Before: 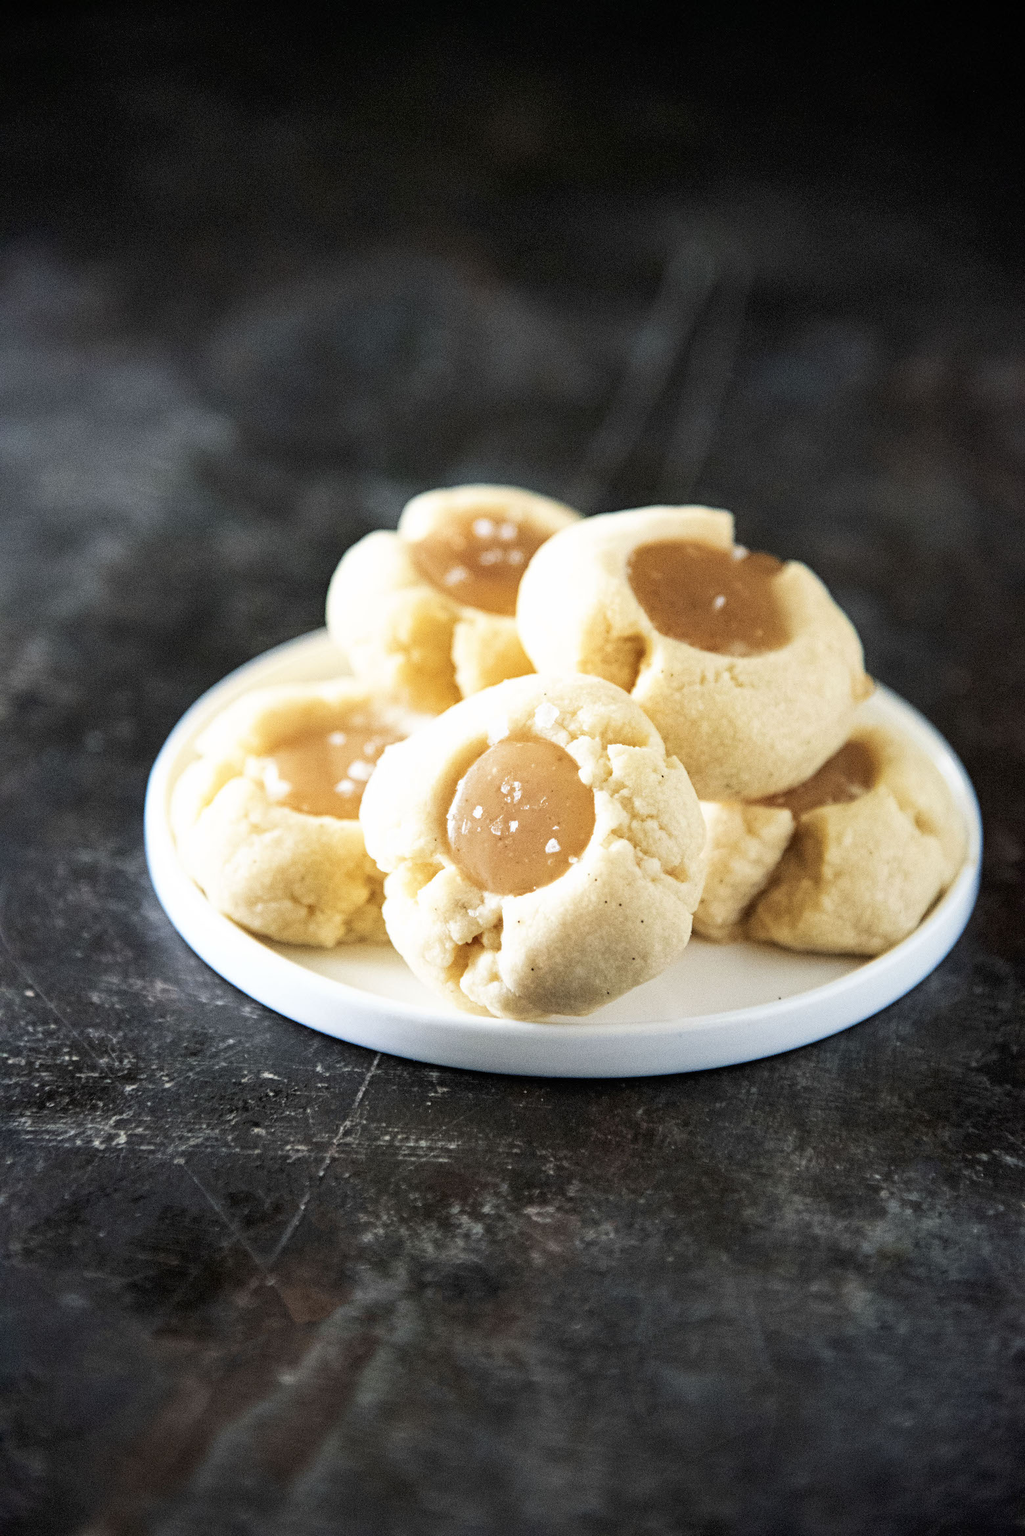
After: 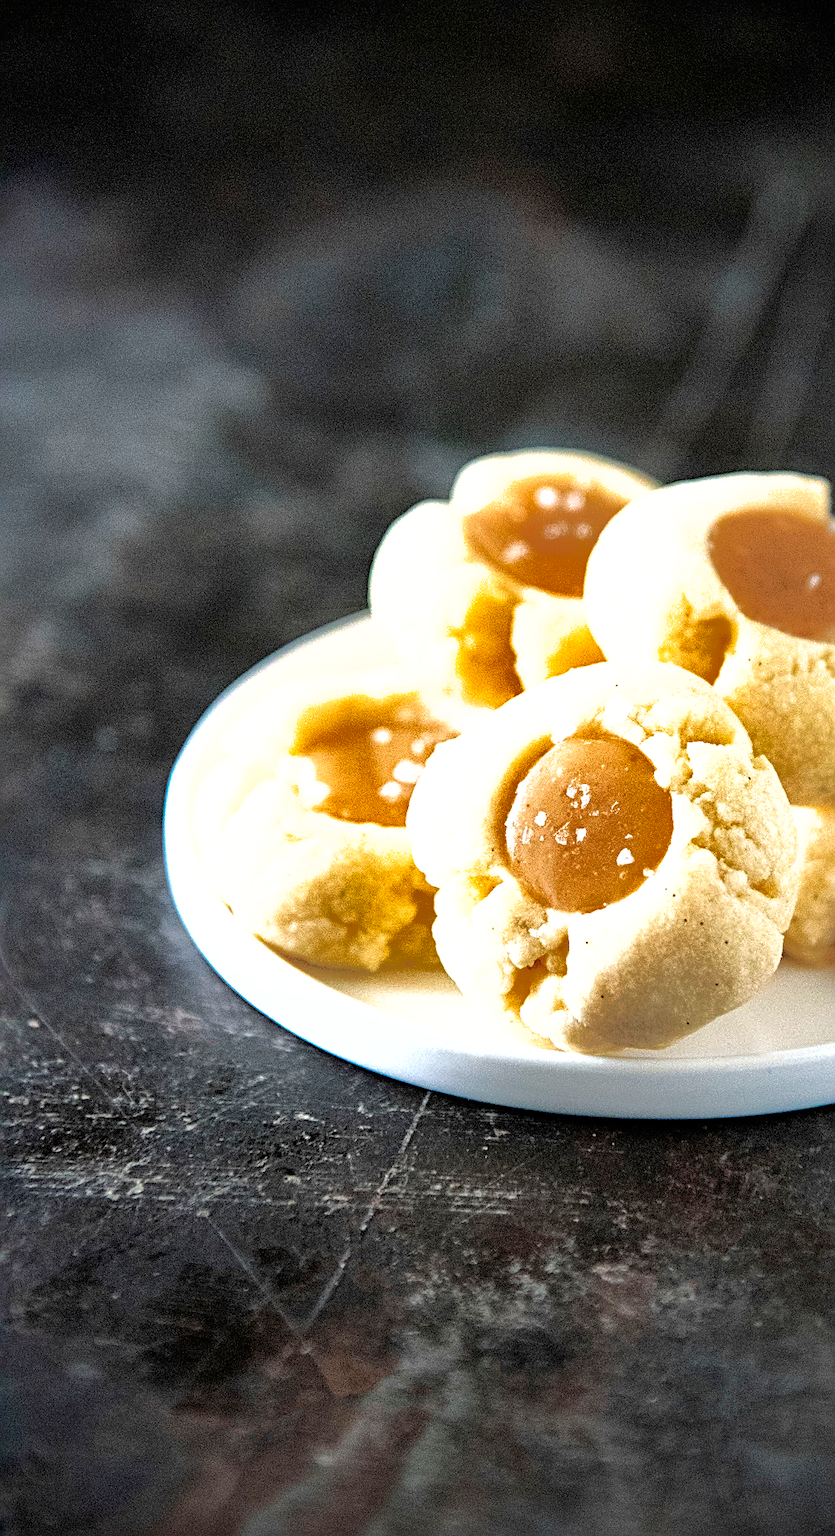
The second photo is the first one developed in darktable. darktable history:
crop: top 5.755%, right 27.852%, bottom 5.762%
shadows and highlights: shadows 39.84, highlights -59.96
sharpen: on, module defaults
tone equalizer: -8 EV -0.414 EV, -7 EV -0.356 EV, -6 EV -0.315 EV, -5 EV -0.199 EV, -3 EV 0.223 EV, -2 EV 0.305 EV, -1 EV 0.38 EV, +0 EV 0.414 EV
